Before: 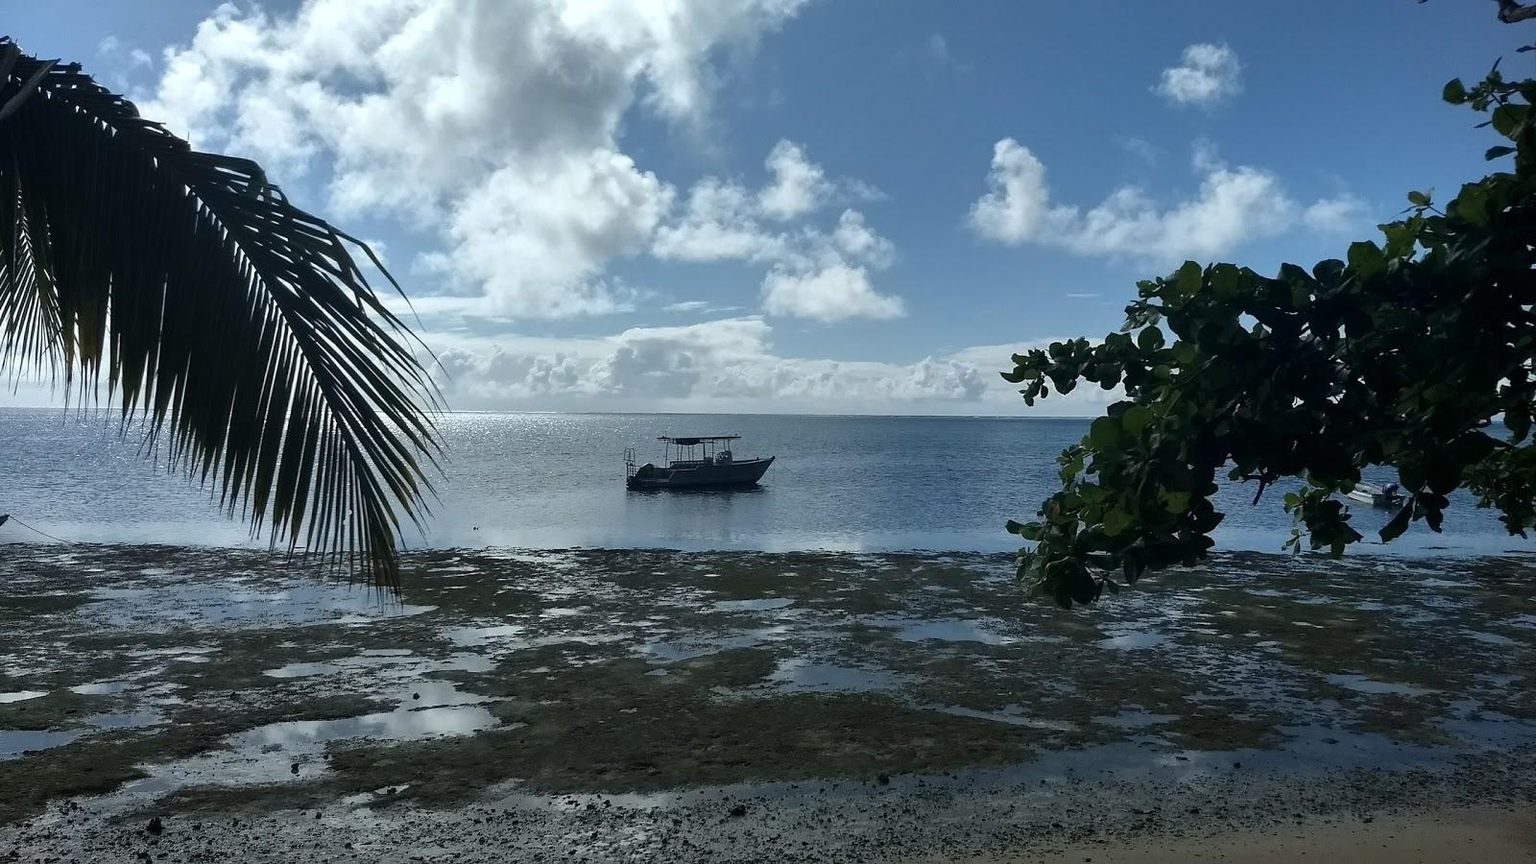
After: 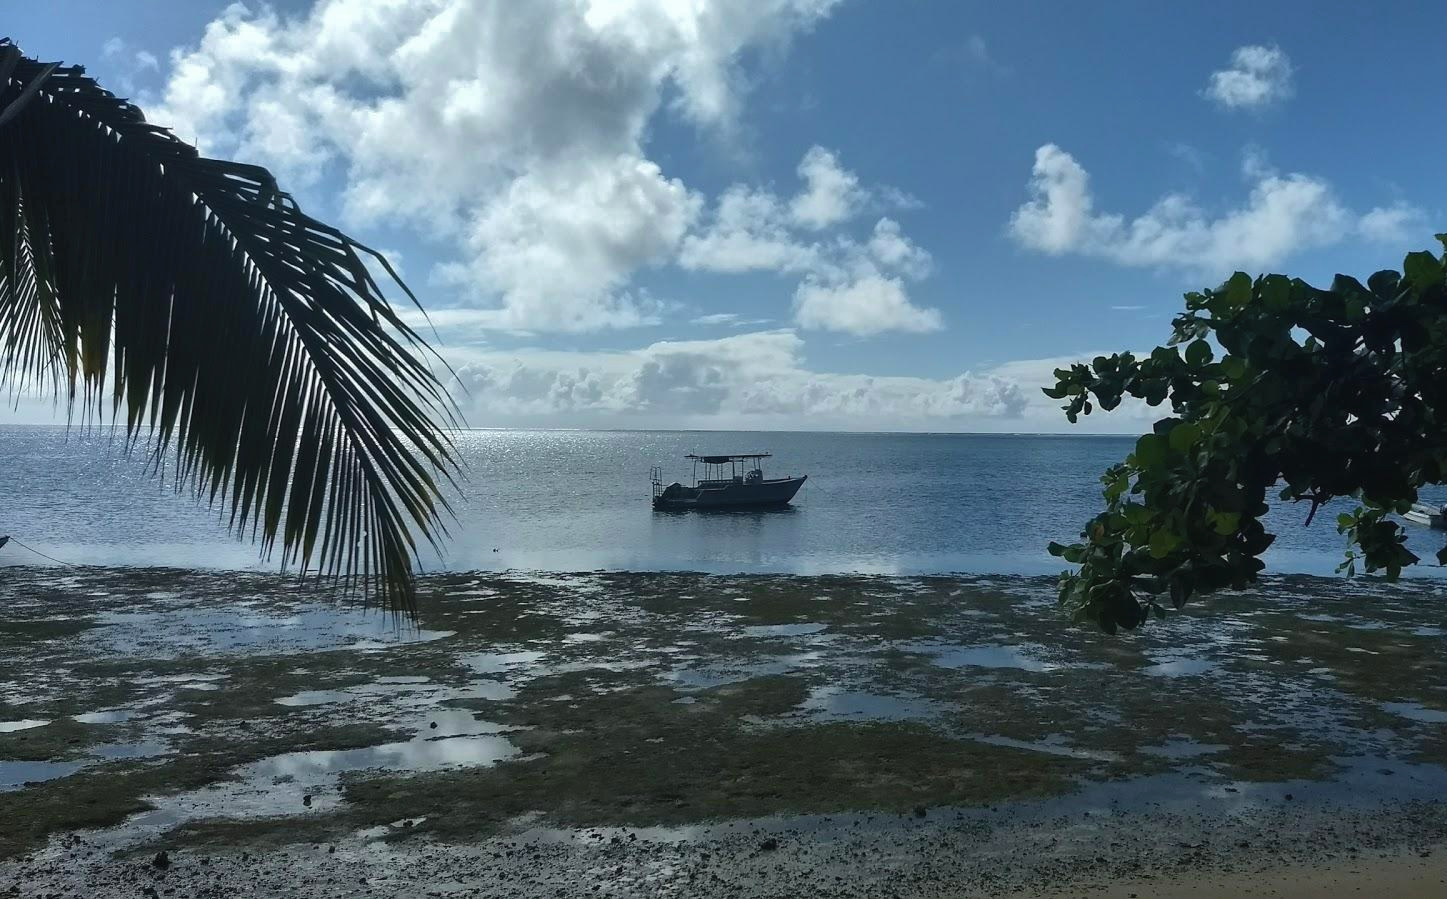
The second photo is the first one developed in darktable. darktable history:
velvia: strength 14.57%
crop: right 9.502%, bottom 0.05%
tone curve: curves: ch0 [(0, 0) (0.003, 0.032) (0.011, 0.04) (0.025, 0.058) (0.044, 0.084) (0.069, 0.107) (0.1, 0.13) (0.136, 0.158) (0.177, 0.193) (0.224, 0.236) (0.277, 0.283) (0.335, 0.335) (0.399, 0.399) (0.468, 0.467) (0.543, 0.533) (0.623, 0.612) (0.709, 0.698) (0.801, 0.776) (0.898, 0.848) (1, 1)], color space Lab, independent channels, preserve colors none
